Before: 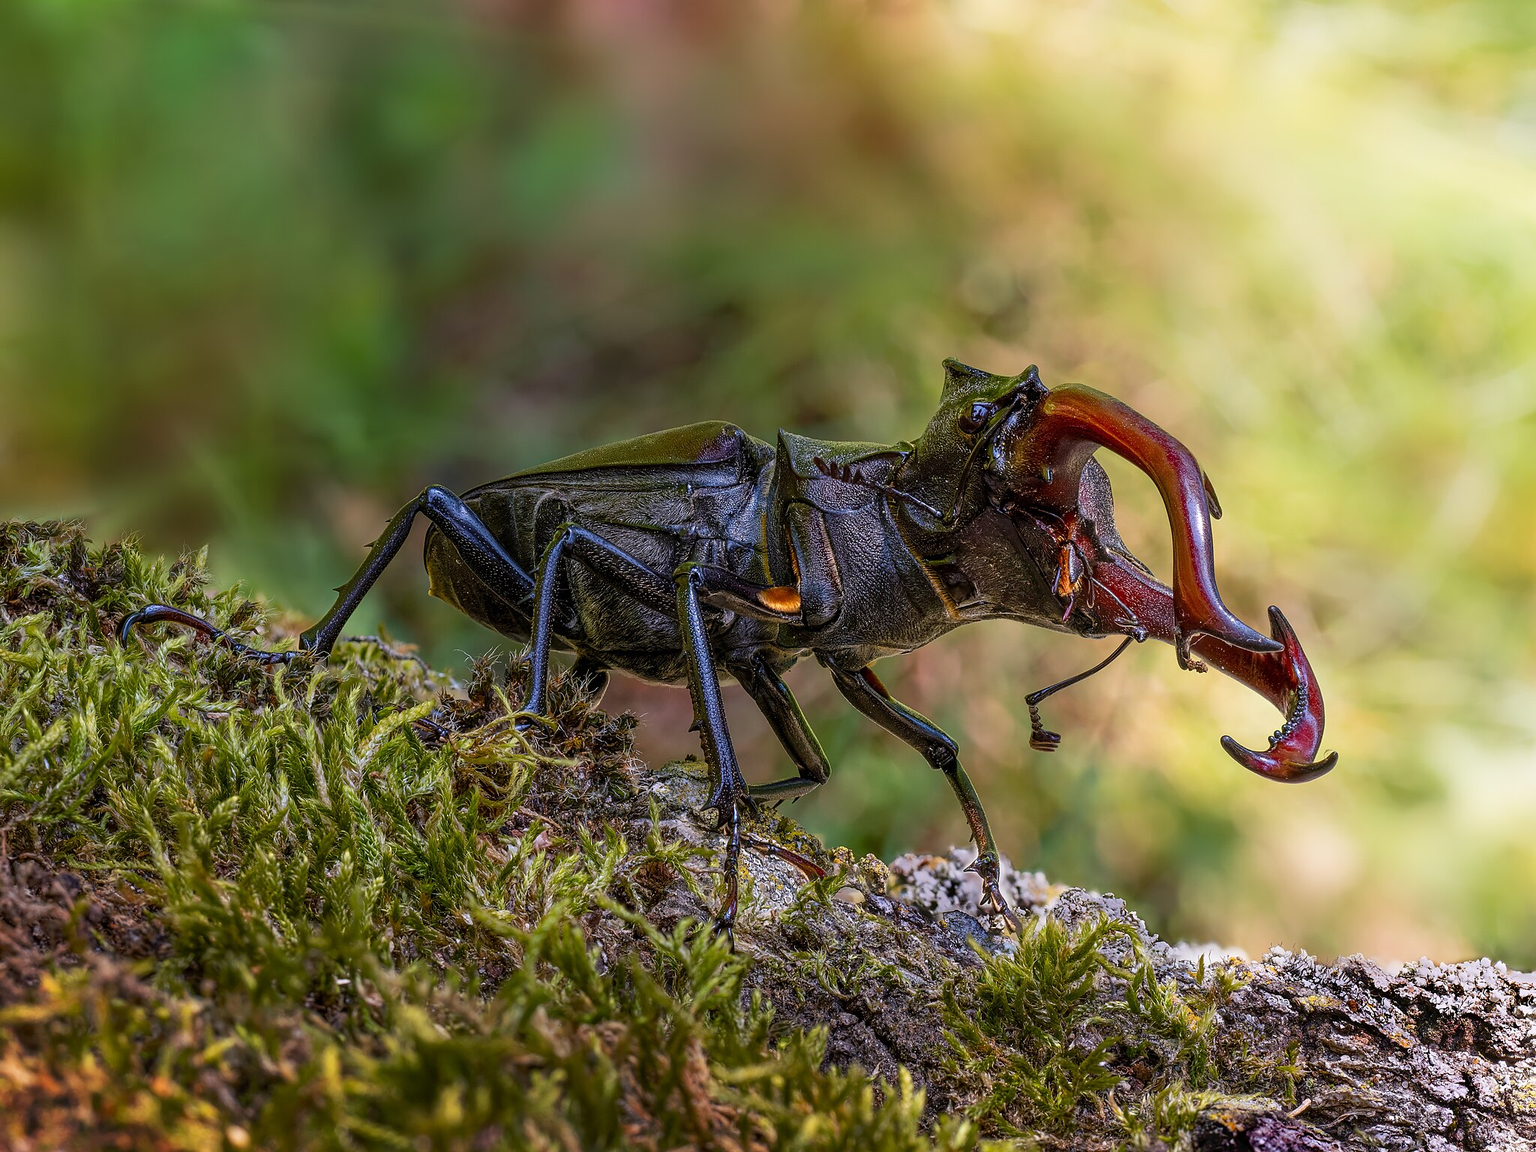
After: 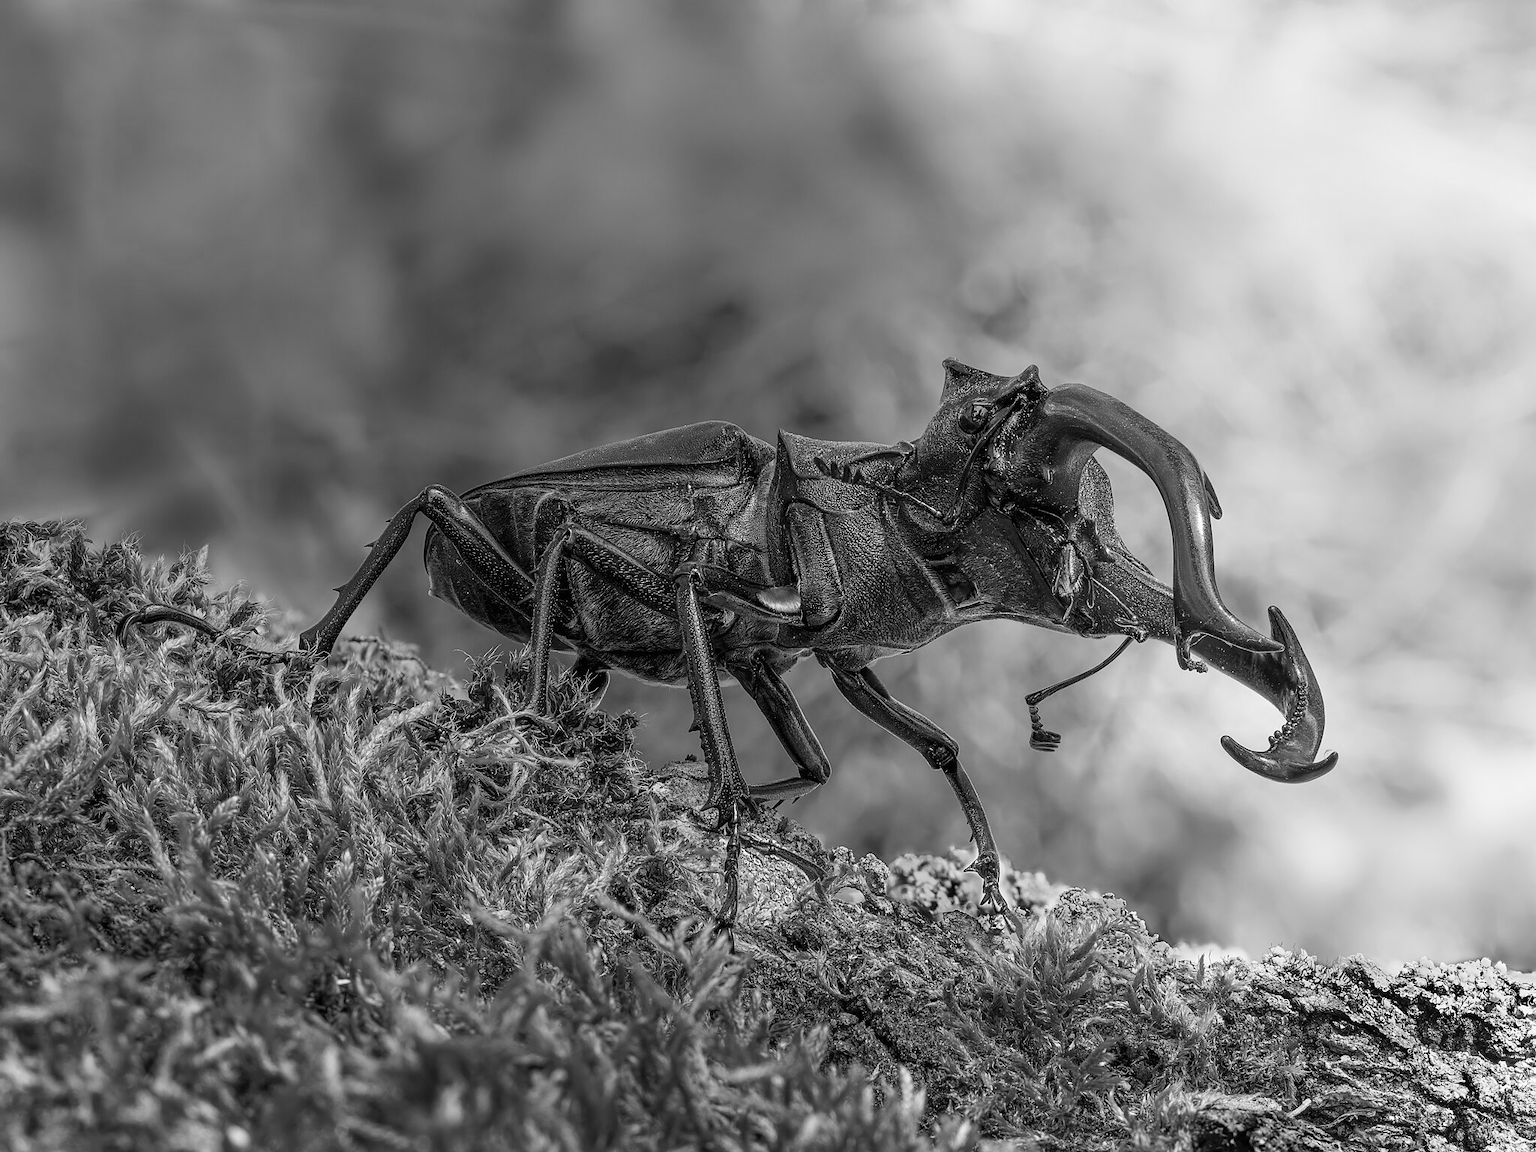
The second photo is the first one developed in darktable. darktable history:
contrast brightness saturation: contrast 0.07, brightness 0.08, saturation 0.18
monochrome: on, module defaults
